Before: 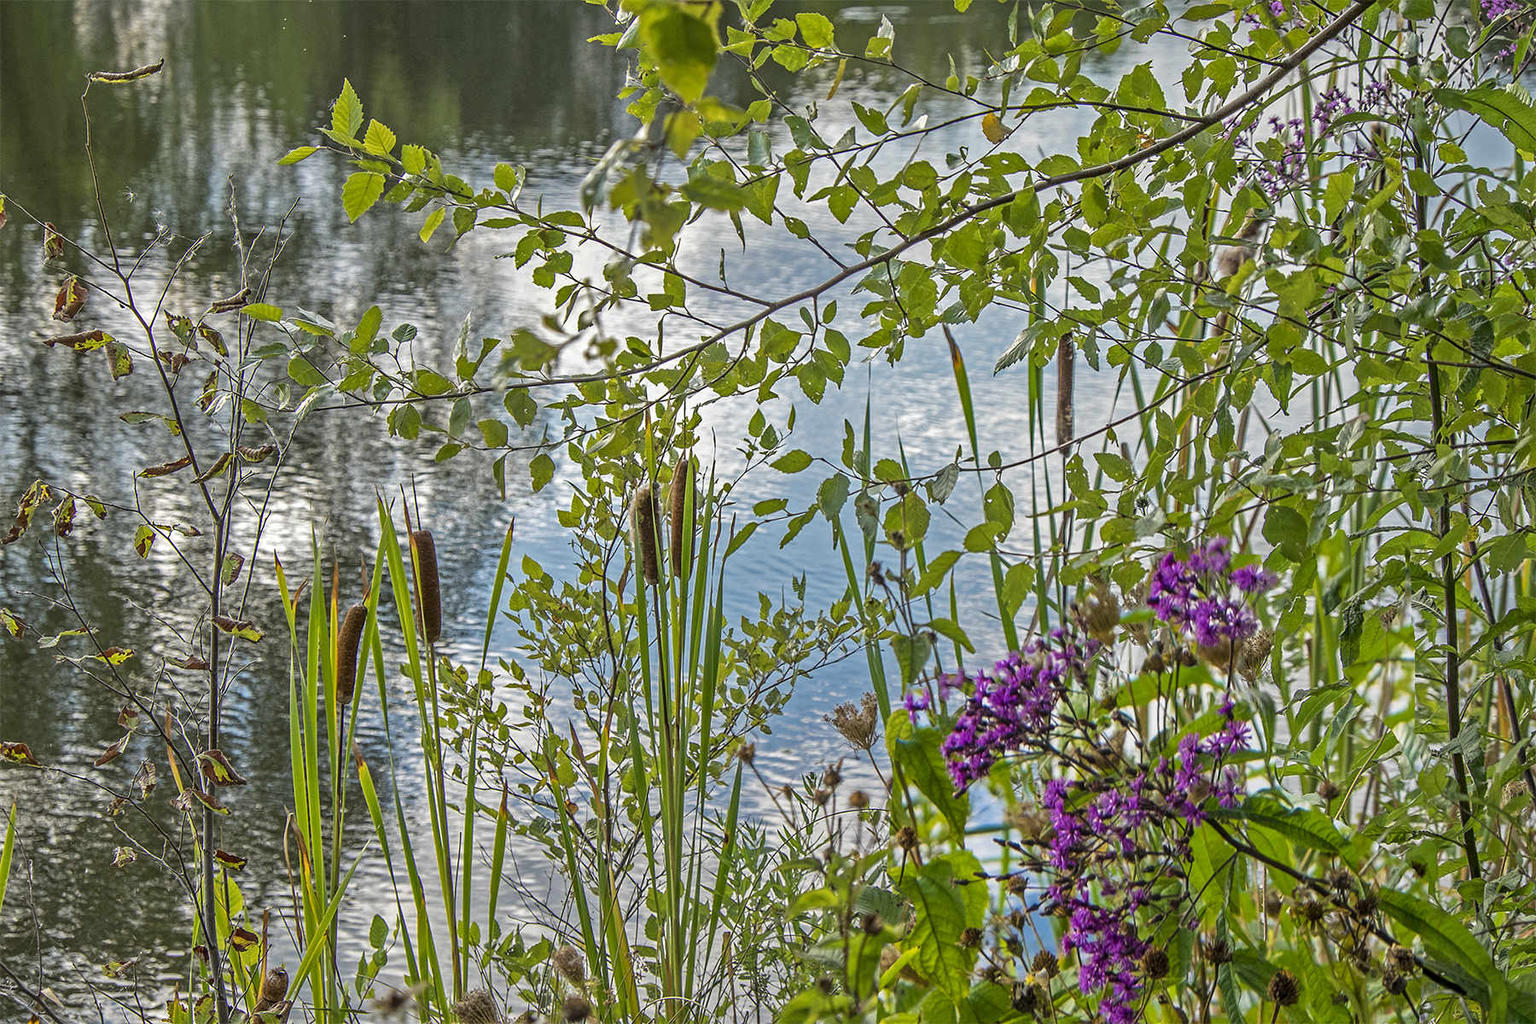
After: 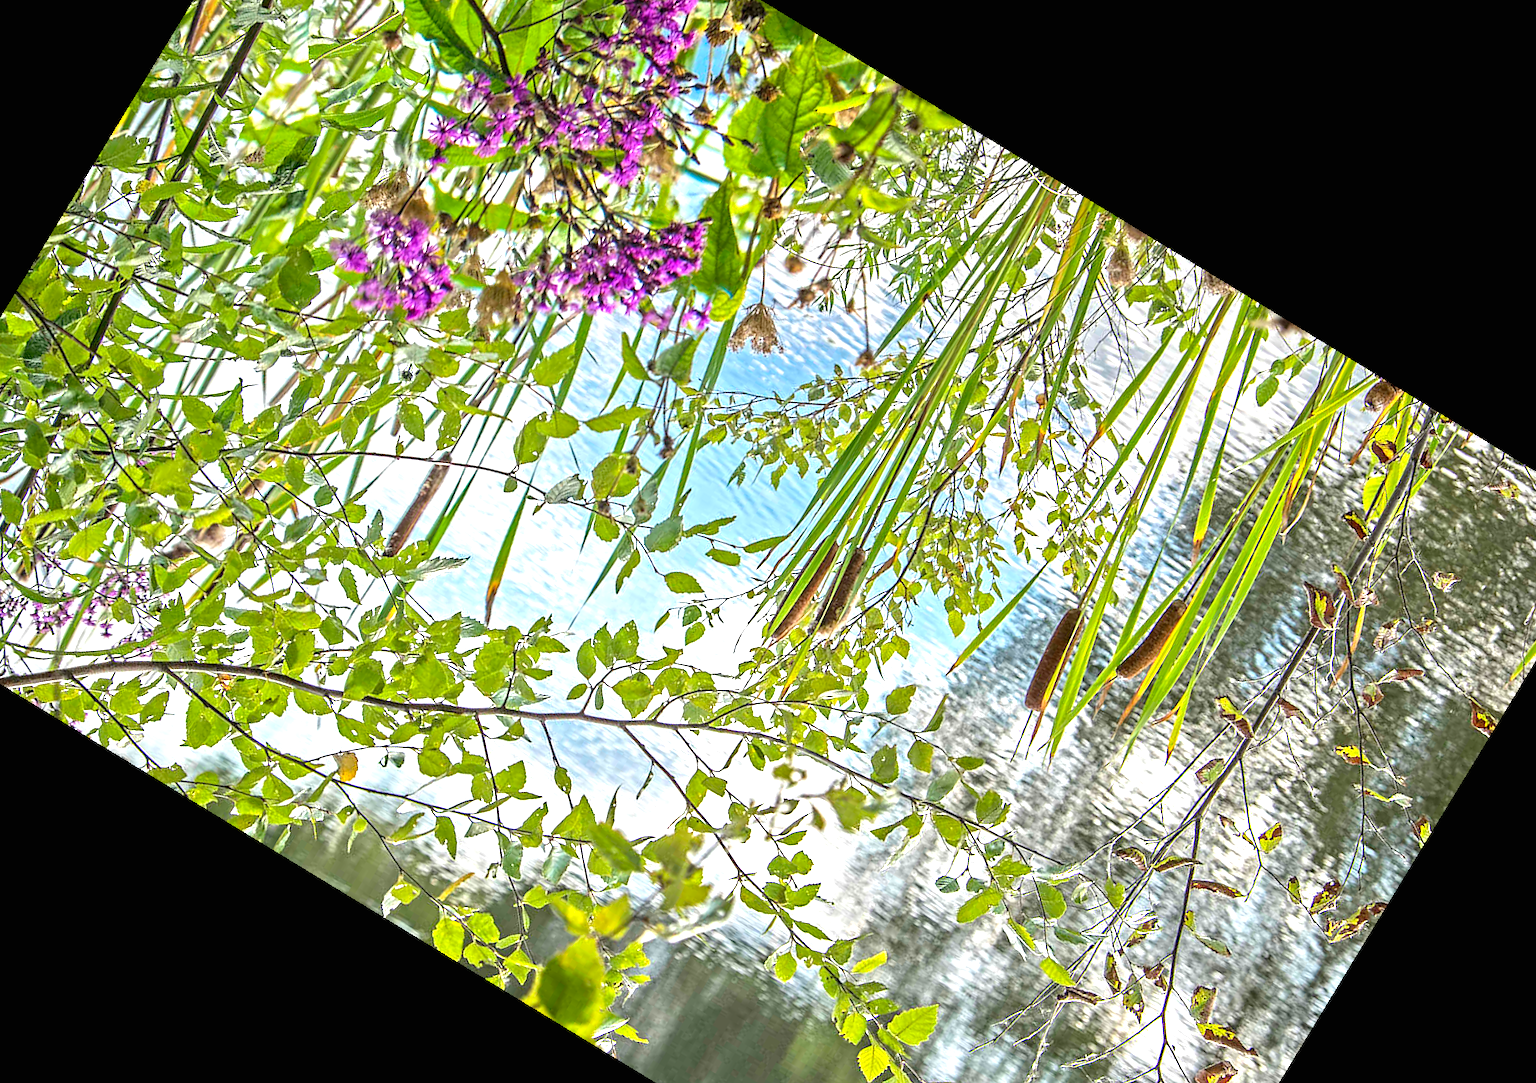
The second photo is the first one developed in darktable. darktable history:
exposure: black level correction 0, exposure 1.2 EV, compensate highlight preservation false
rotate and perspective: rotation -1°, crop left 0.011, crop right 0.989, crop top 0.025, crop bottom 0.975
crop and rotate: angle 148.68°, left 9.111%, top 15.603%, right 4.588%, bottom 17.041%
